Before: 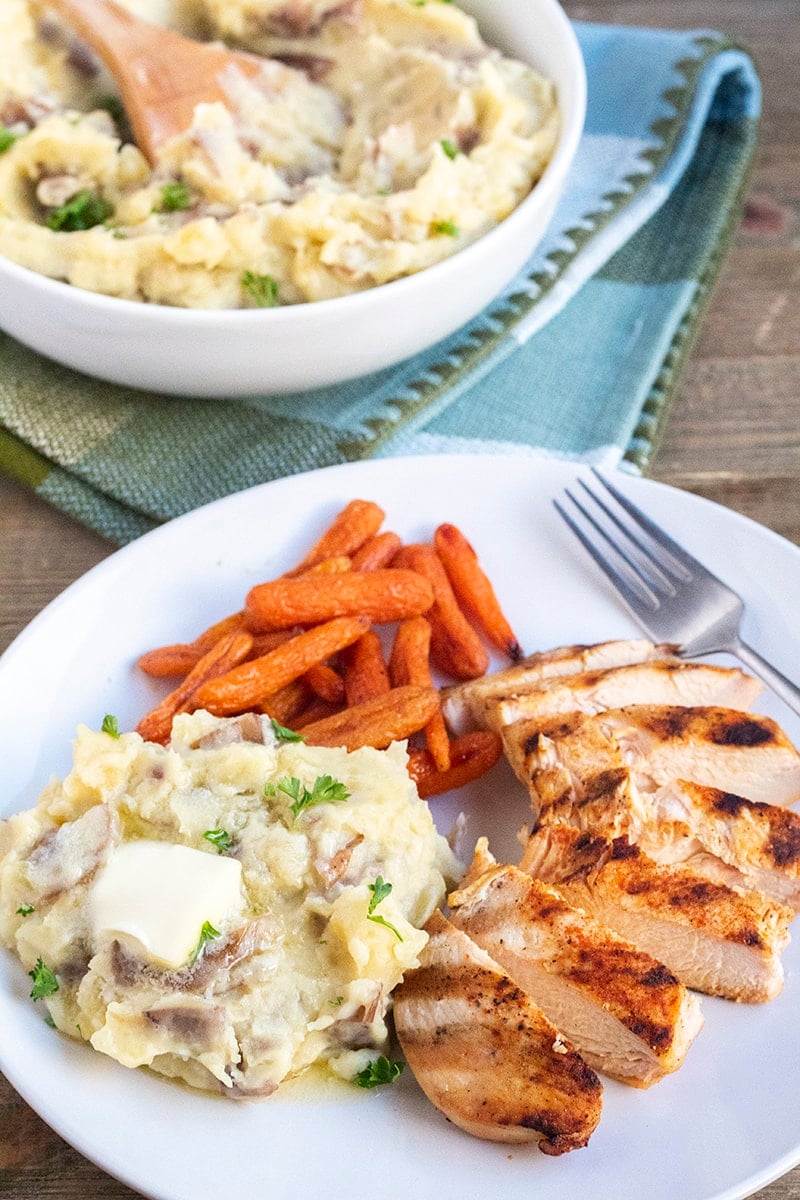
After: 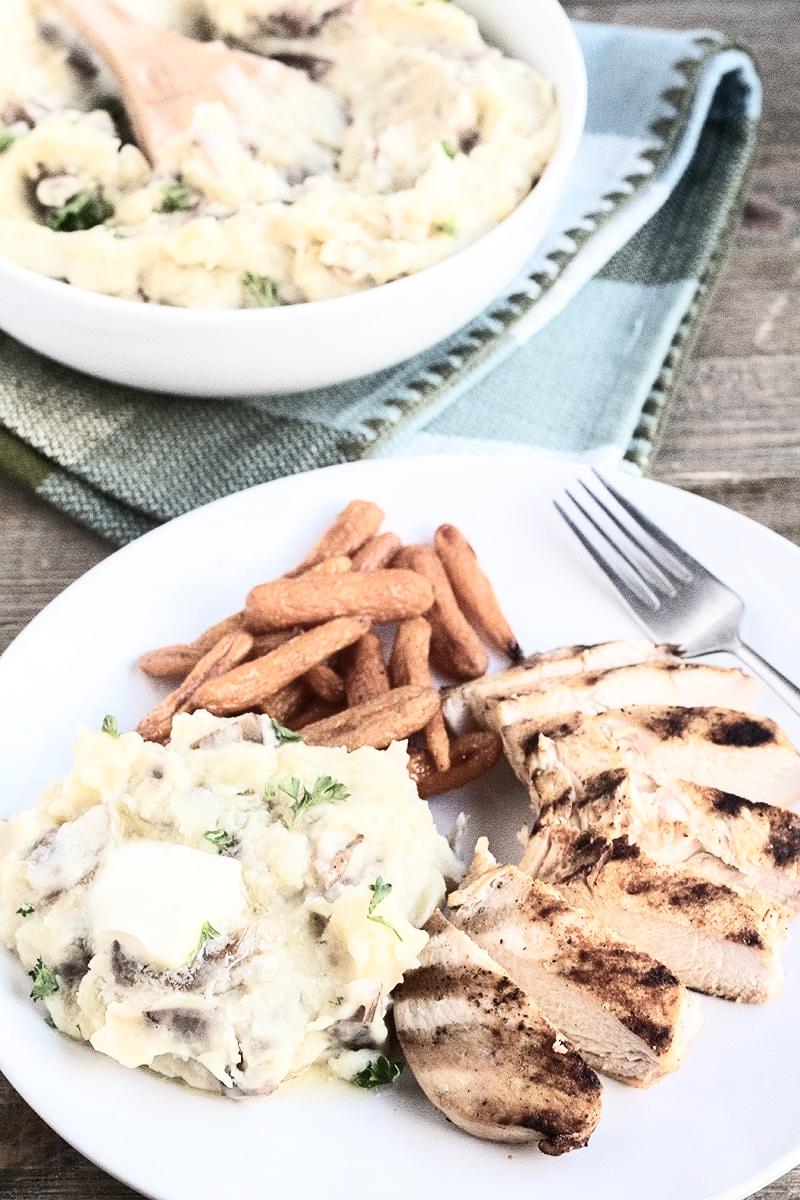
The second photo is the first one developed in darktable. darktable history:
color correction: highlights b* -0.01, saturation 0.485
contrast brightness saturation: contrast 0.388, brightness 0.104
